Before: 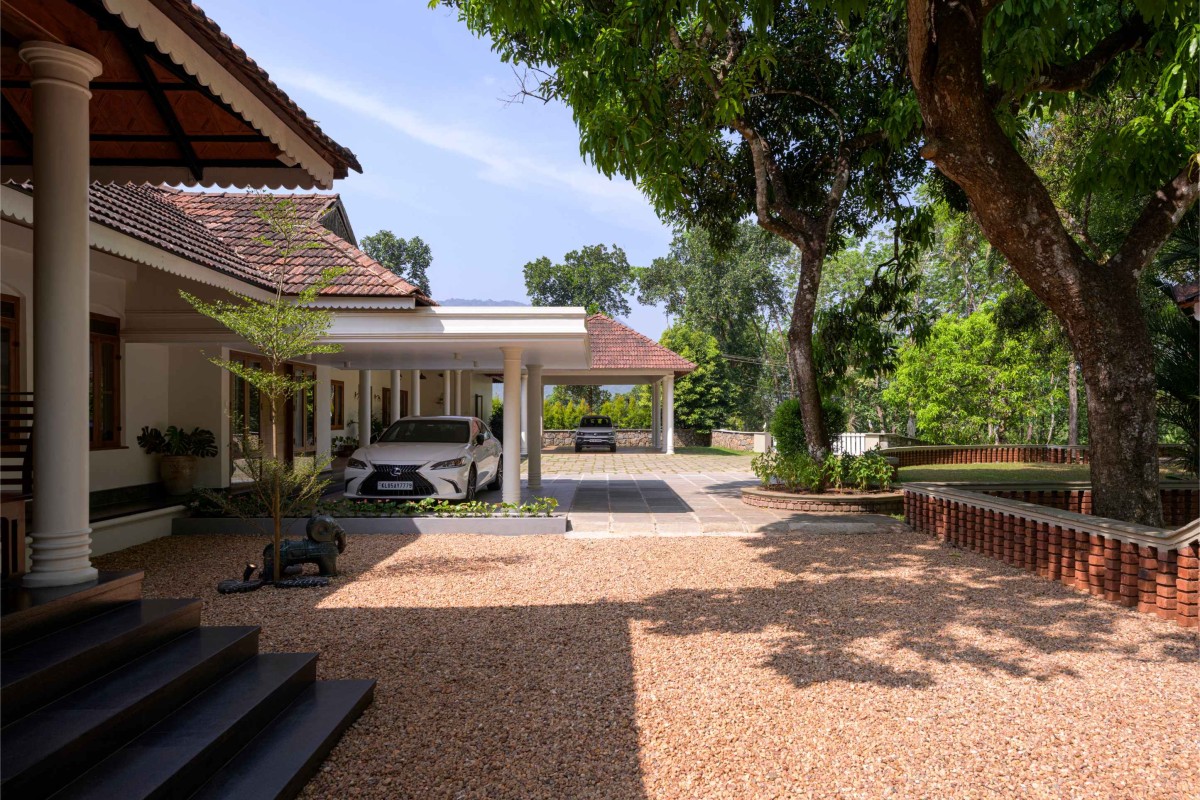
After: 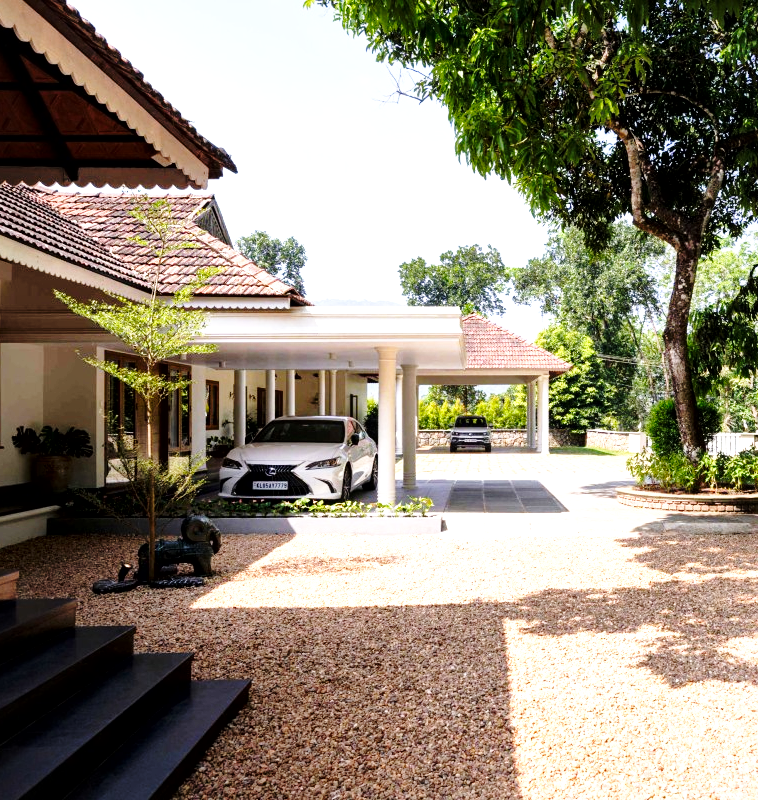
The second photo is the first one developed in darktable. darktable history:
tone equalizer: -8 EV -0.717 EV, -7 EV -0.694 EV, -6 EV -0.562 EV, -5 EV -0.403 EV, -3 EV 0.396 EV, -2 EV 0.6 EV, -1 EV 0.691 EV, +0 EV 0.726 EV
base curve: curves: ch0 [(0, 0) (0.028, 0.03) (0.121, 0.232) (0.46, 0.748) (0.859, 0.968) (1, 1)], preserve colors none
crop: left 10.467%, right 26.347%
local contrast: mode bilateral grid, contrast 19, coarseness 49, detail 157%, midtone range 0.2
